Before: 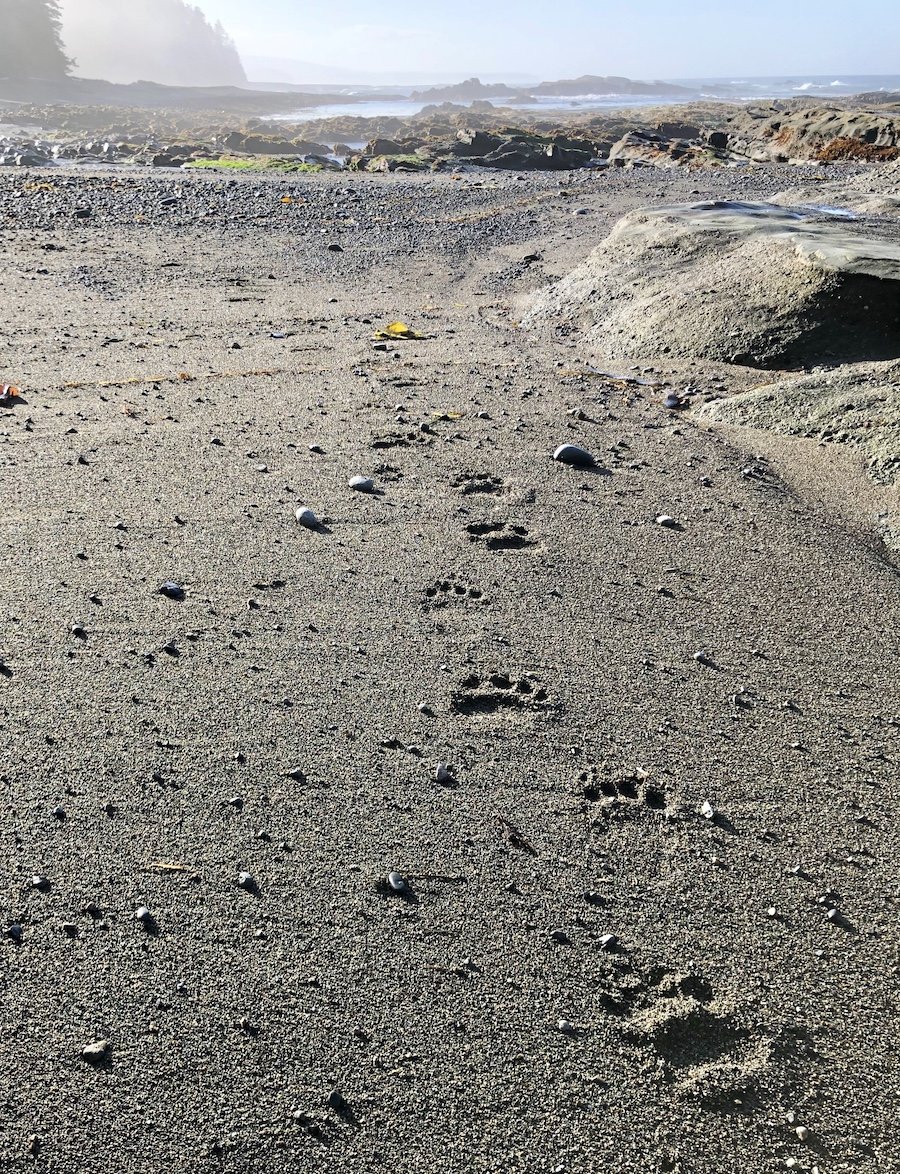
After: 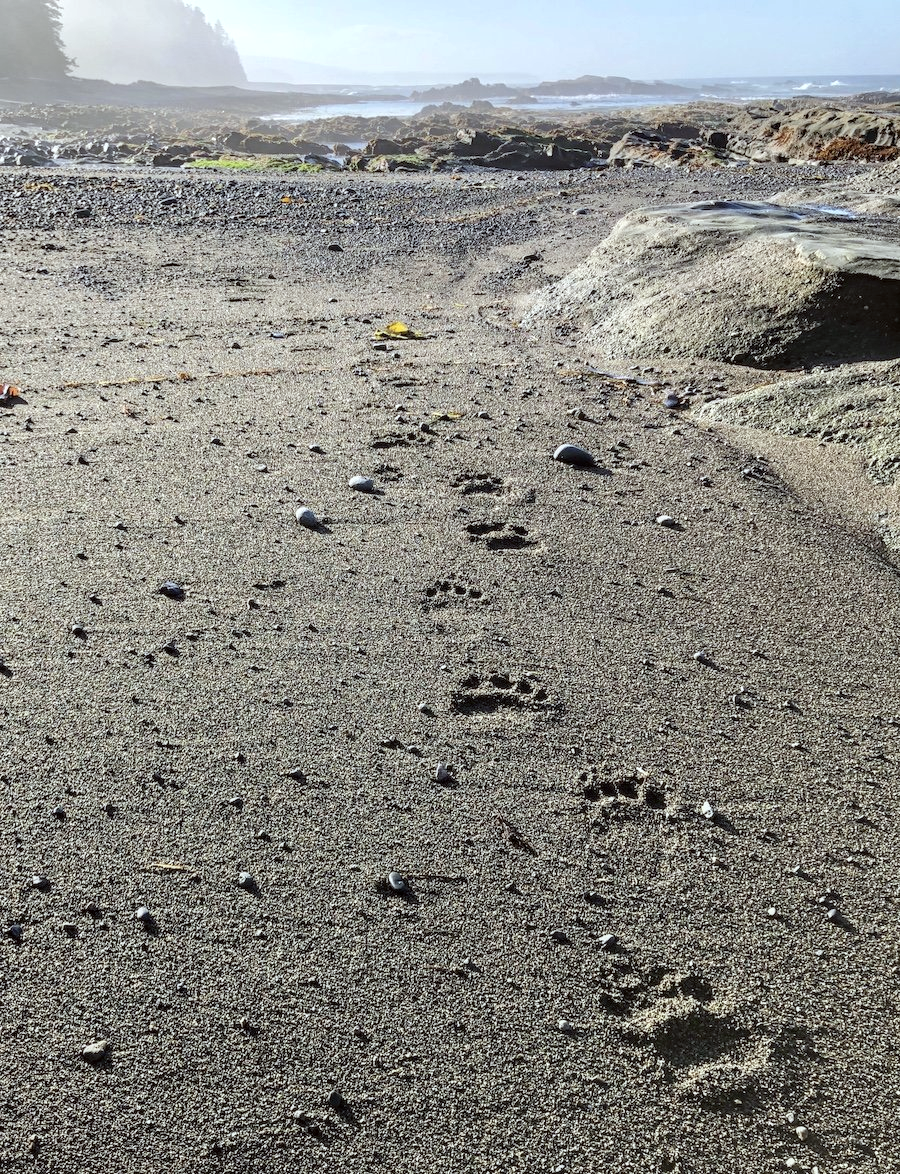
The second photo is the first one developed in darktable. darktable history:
local contrast: on, module defaults
color correction: highlights a* -2.91, highlights b* -2.32, shadows a* 2.48, shadows b* 2.69
